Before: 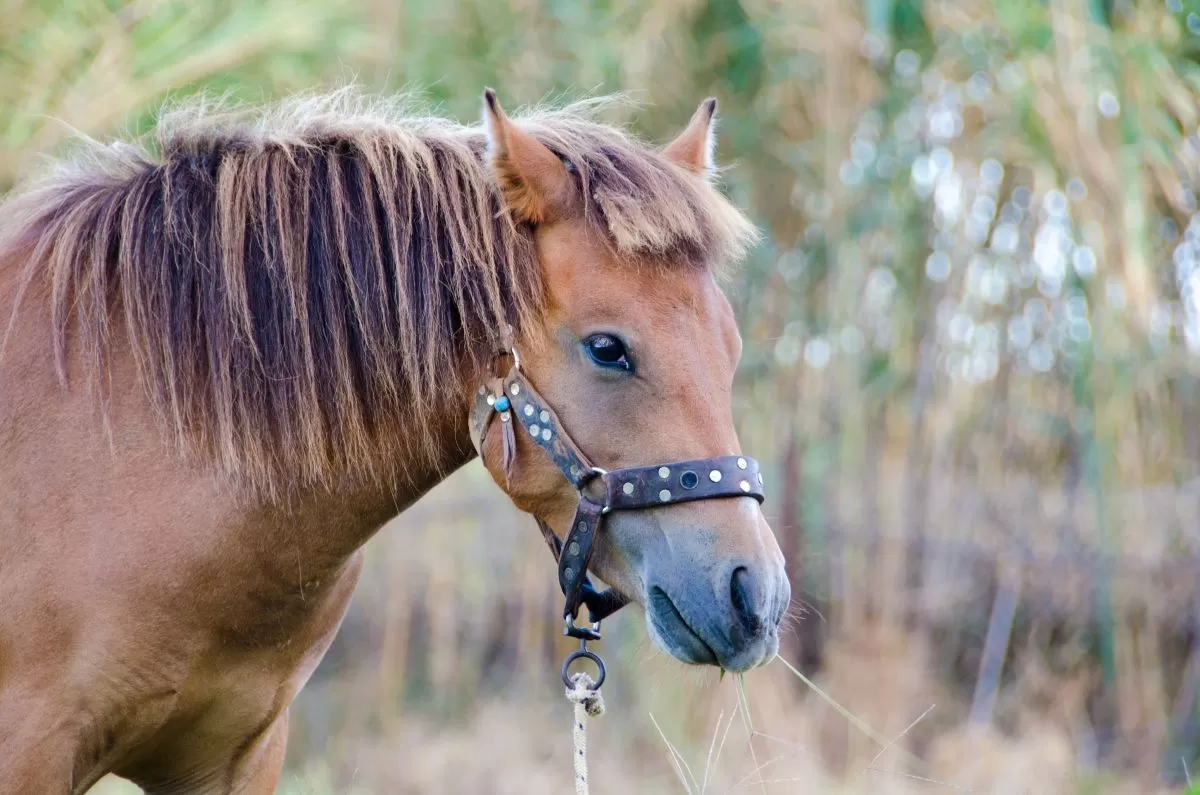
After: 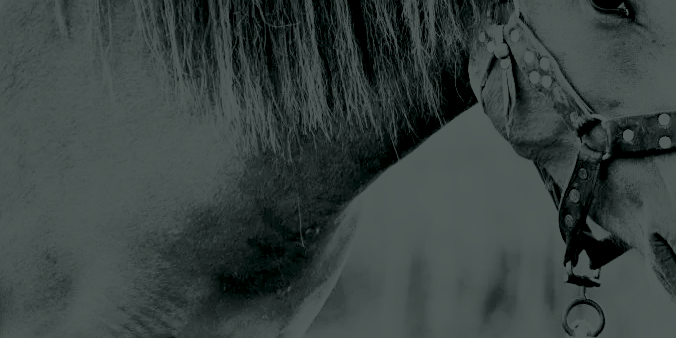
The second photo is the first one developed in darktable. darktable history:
exposure: exposure 0.2 EV, compensate highlight preservation false
shadows and highlights: on, module defaults
colorize: hue 90°, saturation 19%, lightness 1.59%, version 1
crop: top 44.483%, right 43.593%, bottom 12.892%
base curve: curves: ch0 [(0, 0) (0.204, 0.334) (0.55, 0.733) (1, 1)], preserve colors none
sharpen: amount 0.2
rgb curve: curves: ch0 [(0, 0) (0.21, 0.15) (0.24, 0.21) (0.5, 0.75) (0.75, 0.96) (0.89, 0.99) (1, 1)]; ch1 [(0, 0.02) (0.21, 0.13) (0.25, 0.2) (0.5, 0.67) (0.75, 0.9) (0.89, 0.97) (1, 1)]; ch2 [(0, 0.02) (0.21, 0.13) (0.25, 0.2) (0.5, 0.67) (0.75, 0.9) (0.89, 0.97) (1, 1)], compensate middle gray true
